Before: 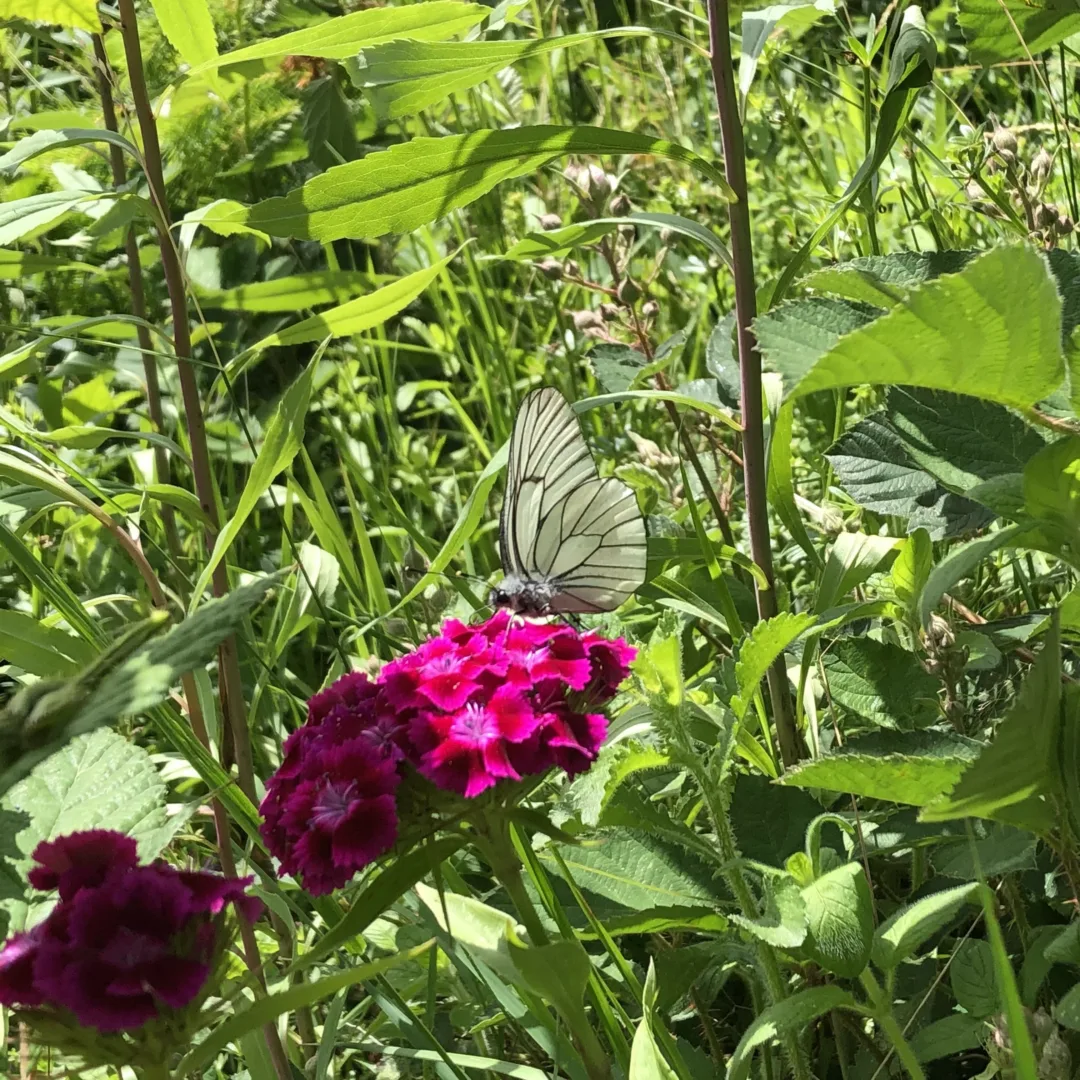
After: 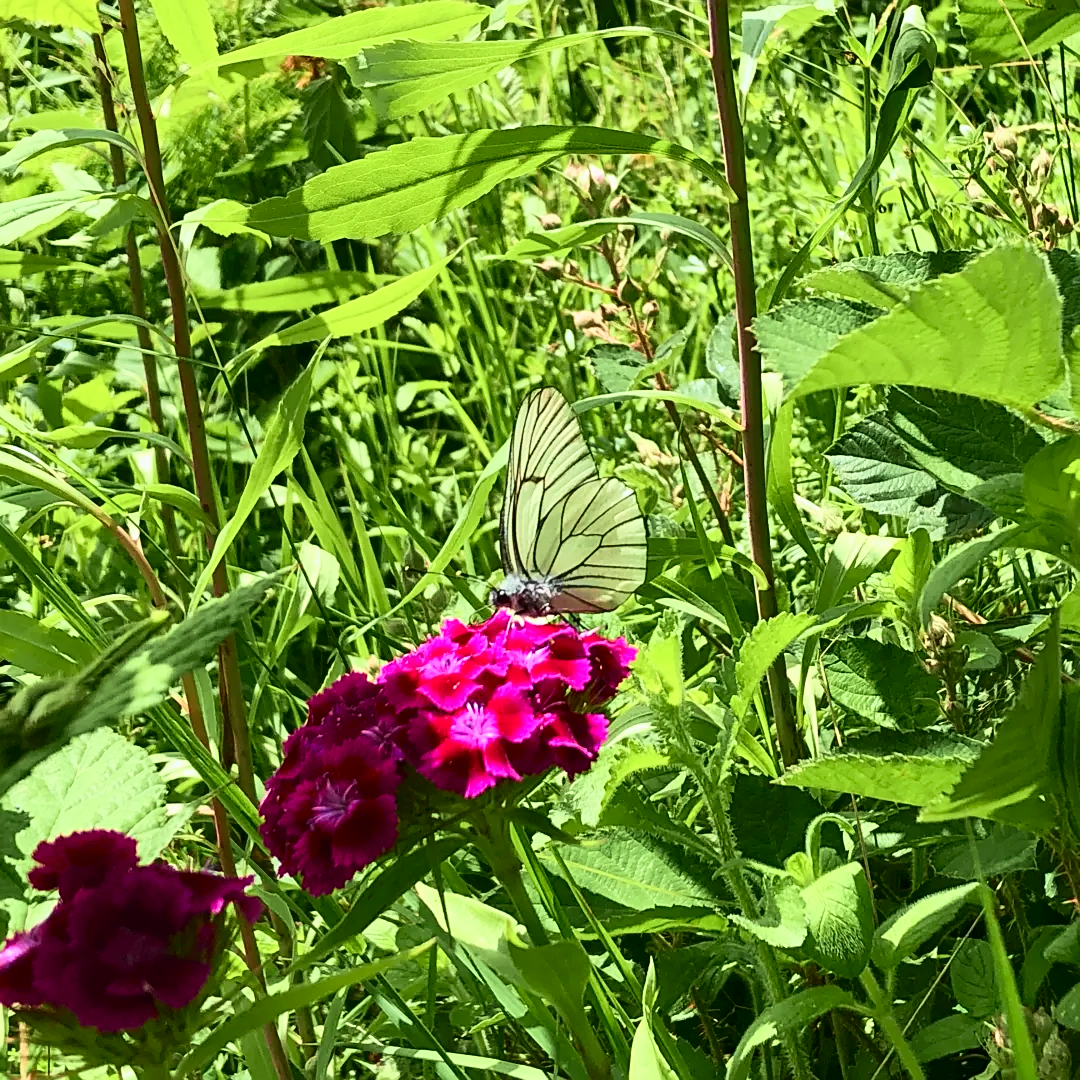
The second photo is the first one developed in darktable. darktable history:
tone curve: curves: ch0 [(0, 0.003) (0.044, 0.032) (0.12, 0.089) (0.19, 0.164) (0.269, 0.269) (0.473, 0.533) (0.595, 0.695) (0.718, 0.823) (0.855, 0.931) (1, 0.982)]; ch1 [(0, 0) (0.243, 0.245) (0.427, 0.387) (0.493, 0.481) (0.501, 0.5) (0.521, 0.528) (0.554, 0.586) (0.607, 0.655) (0.671, 0.735) (0.796, 0.85) (1, 1)]; ch2 [(0, 0) (0.249, 0.216) (0.357, 0.317) (0.448, 0.432) (0.478, 0.492) (0.498, 0.499) (0.517, 0.519) (0.537, 0.57) (0.569, 0.623) (0.61, 0.663) (0.706, 0.75) (0.808, 0.809) (0.991, 0.968)], color space Lab, independent channels, preserve colors none
sharpen: on, module defaults
velvia: on, module defaults
